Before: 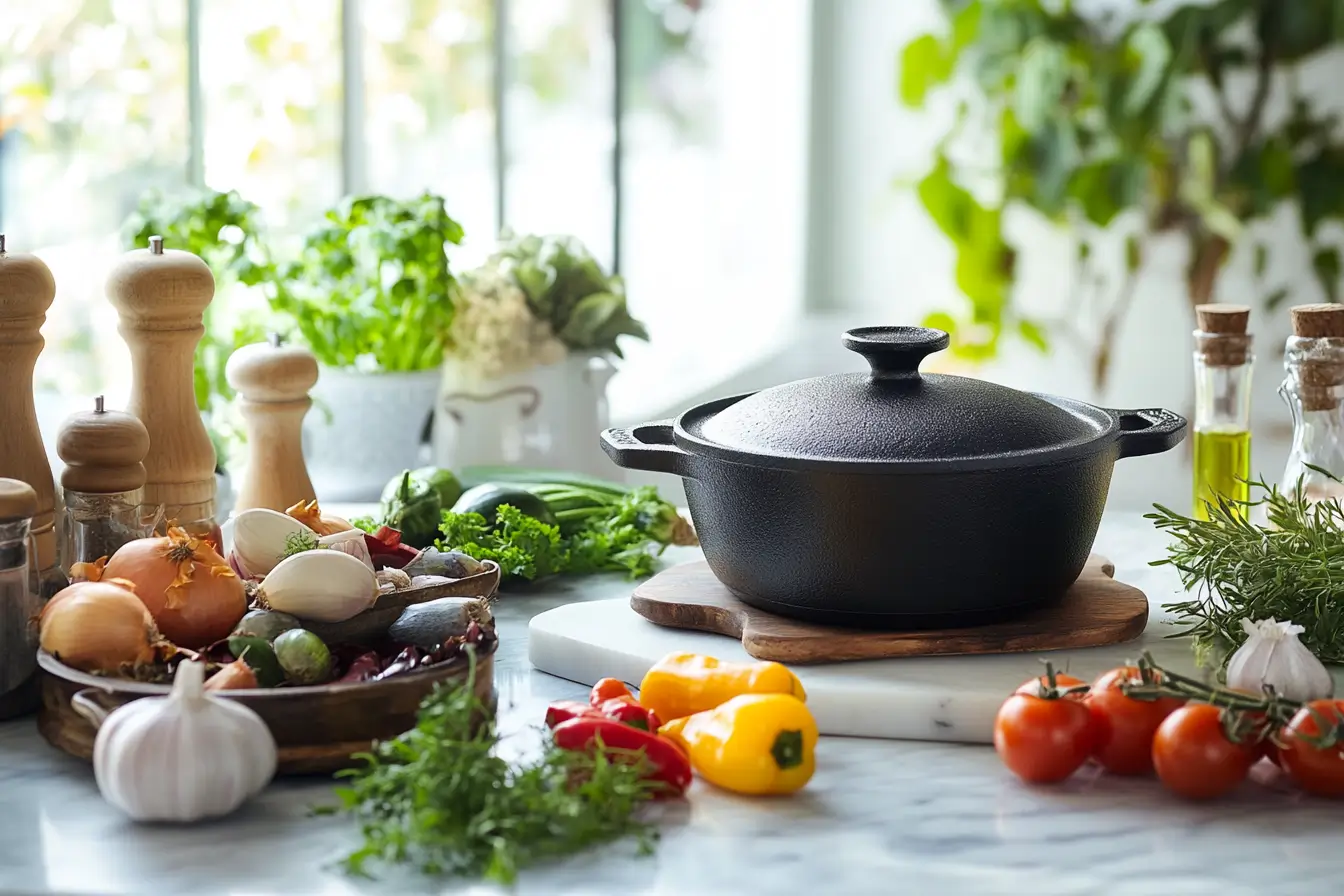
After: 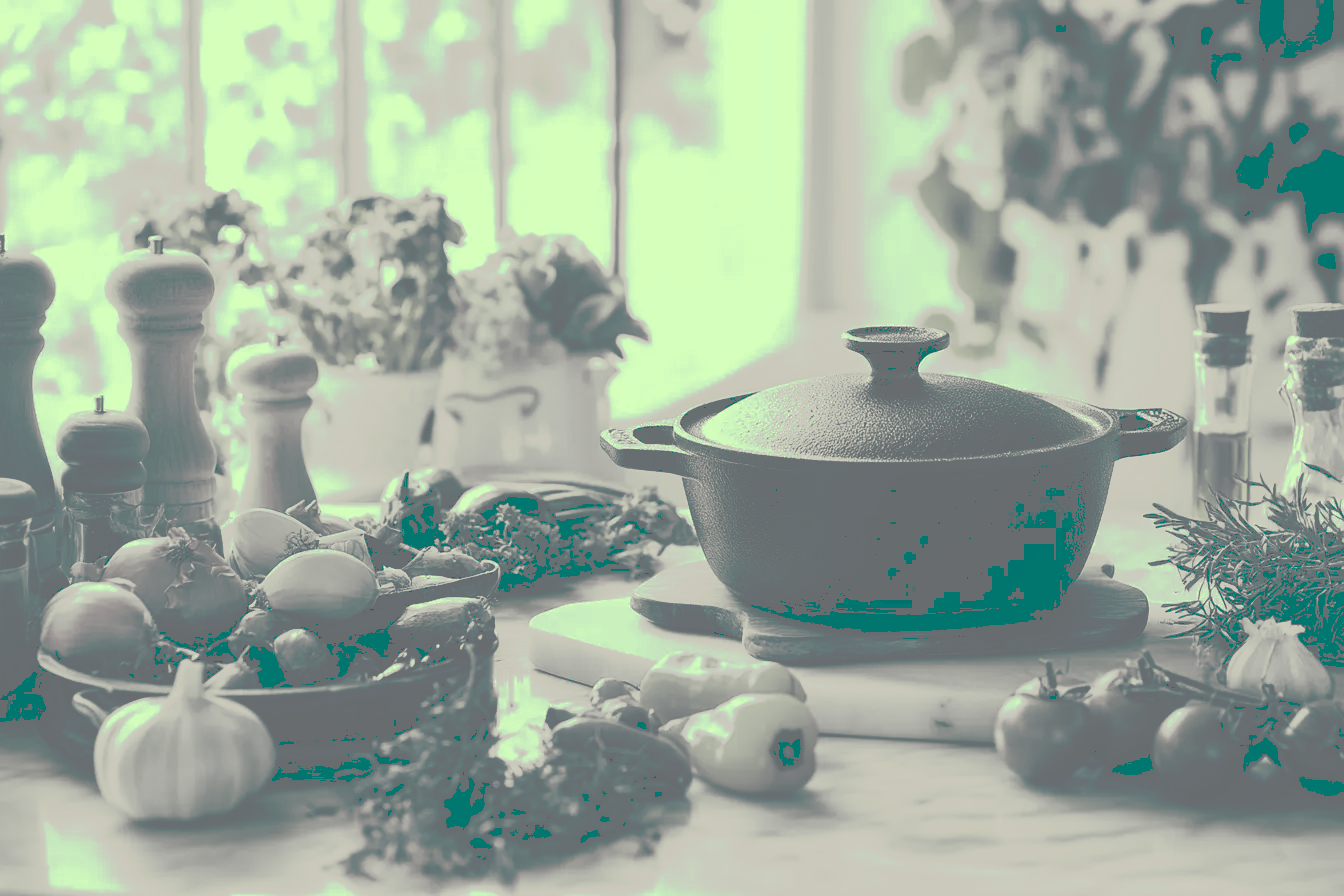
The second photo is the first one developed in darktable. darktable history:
tone curve: curves: ch0 [(0, 0) (0.003, 0.449) (0.011, 0.449) (0.025, 0.449) (0.044, 0.45) (0.069, 0.453) (0.1, 0.453) (0.136, 0.455) (0.177, 0.458) (0.224, 0.462) (0.277, 0.47) (0.335, 0.491) (0.399, 0.522) (0.468, 0.561) (0.543, 0.619) (0.623, 0.69) (0.709, 0.756) (0.801, 0.802) (0.898, 0.825) (1, 1)], preserve colors none
color look up table: target L [82.61, 89.53, 67.74, 70.75, 59.41, 45.93, 46.76, 36.72, 42.37, 17.64, 17.66, 12.46, 203.73, 70.64, 72.21, 57.87, 51.5, 46.45, 36.72, 54.19, 32.35, 29, 21.57, 12.18, 95.08, 87.05, 81.28, 71.64, 85.58, 81.64, 73.25, 68.62, 86.87, 43.99, 51.21, 39.96, 56.92, 44.57, 28.95, 8.538, 8.538, 86.87, 87.05, 77.85, 59.04, 61.17, 38.32, 30.15, 17.66], target a [-7.664, -11.4, -2.876, -2.347, -2.553, -3.238, -3.293, -4.749, -6.071, -49.28, -48.58, -34.41, 0, -2.868, -2.917, -2.46, -3.979, -2.885, -4.749, -3.855, -6.708, -11.93, -42.14, -33.54, -11.56, -8.048, -7.958, -3.195, -7.466, -5.513, -2.762, -3.151, -8.715, -5.956, -3.443, -5.318, -3.55, -5.1, -12.35, -22.39, -22.39, -8.715, -8.048, -5.991, -2.41, -3.252, -5.415, -10.53, -48.58], target b [17.21, 24.9, 6.61, 6.078, 3.245, -0.246, 0.156, -1.886, -0.797, -15.36, -18.16, -24.09, -0.003, 6.52, 7.074, 3.214, 1.893, -0.294, -1.886, 2.505, -4.505, -6.131, -11.62, -24.56, 31.87, 22.74, 15.56, 7.394, 20.37, 16.17, 7.203, 6.773, 22.46, -0.691, 1.48, -1.917, 2.95, -0.847, -4.904, -27.67, -27.67, 22.46, 22.74, 12.23, 2.701, 3.585, -1.867, -4.348, -18.16], num patches 49
